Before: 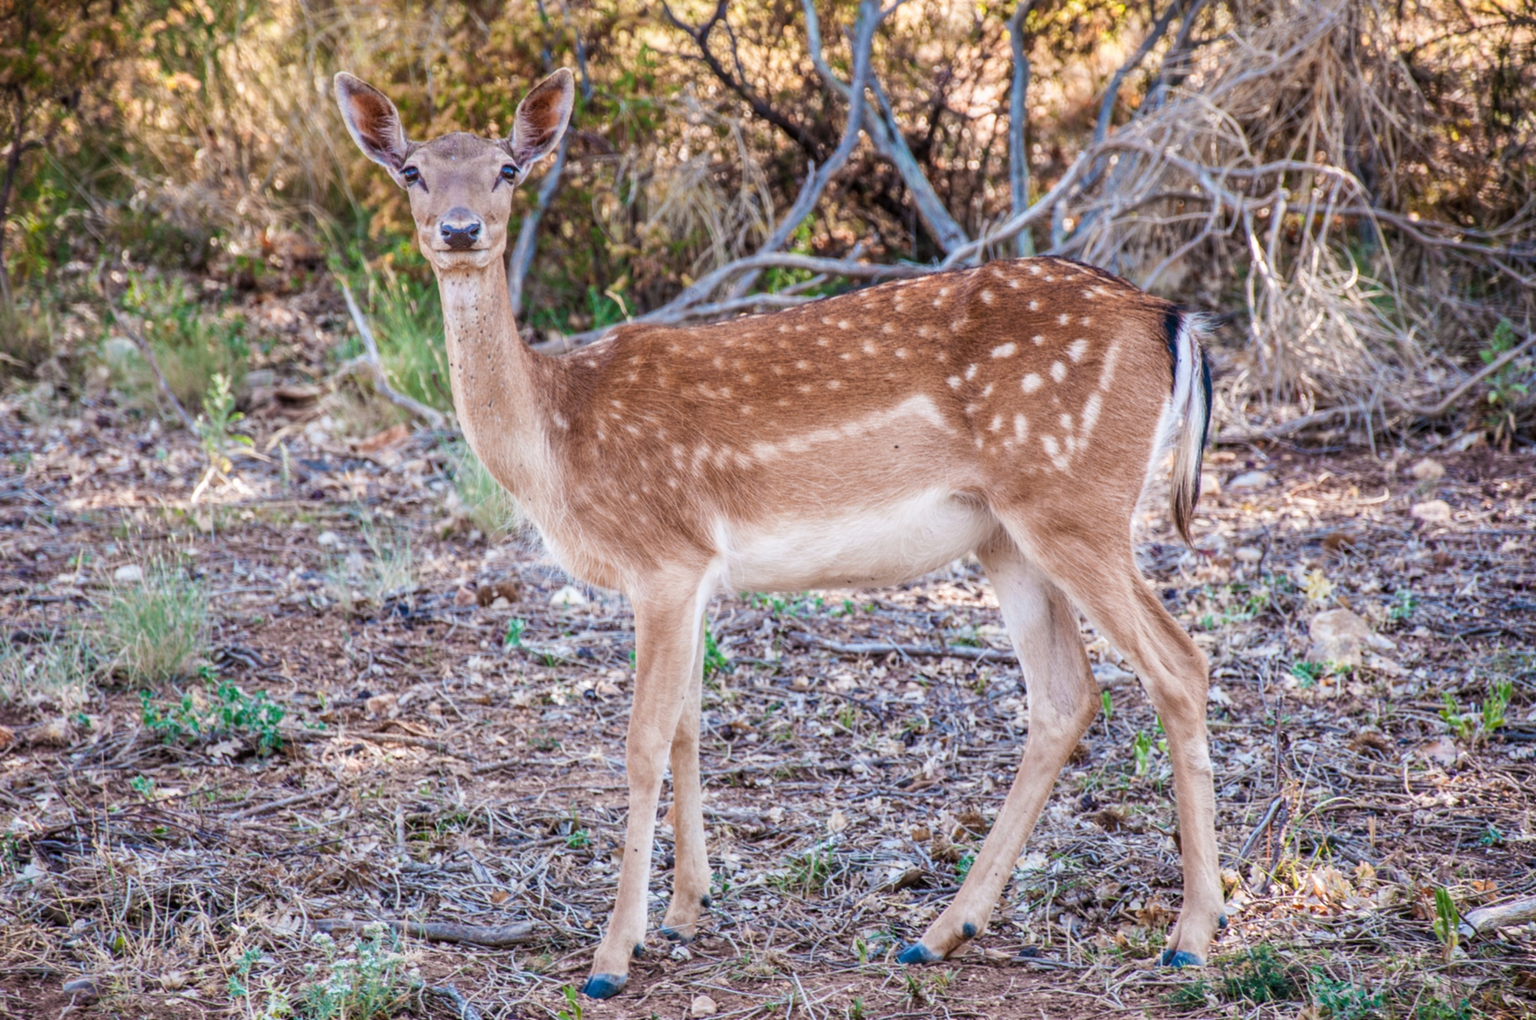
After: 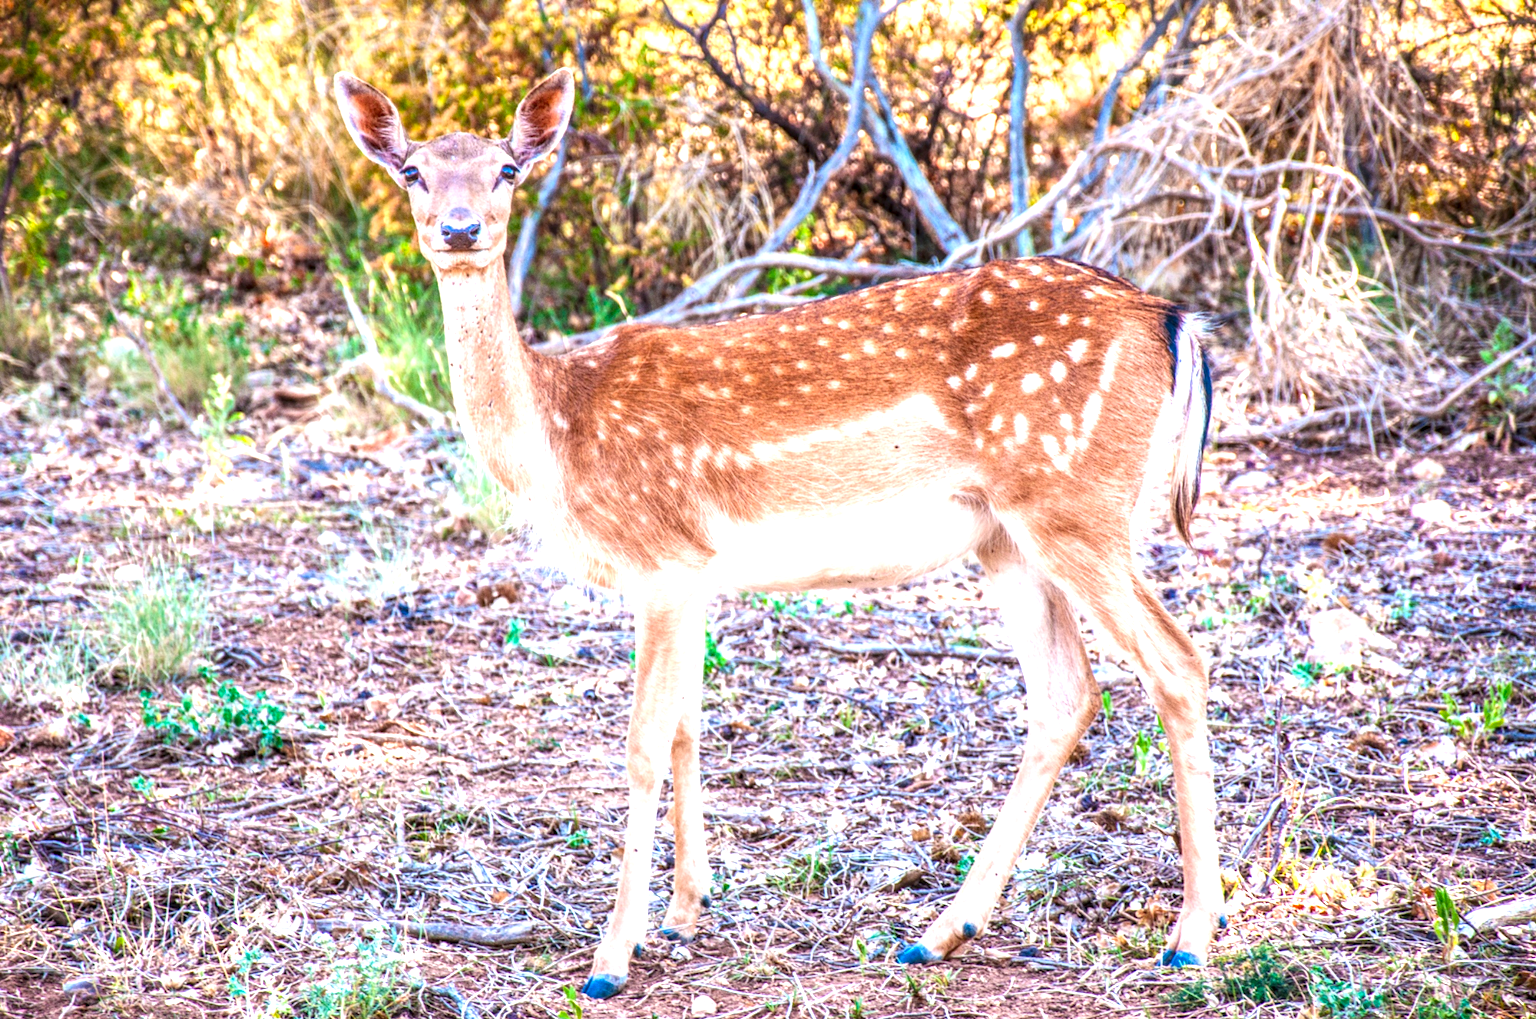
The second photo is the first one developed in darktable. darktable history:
exposure: black level correction 0, exposure 1.2 EV, compensate exposure bias true, compensate highlight preservation false
local contrast: on, module defaults
grain: coarseness 0.09 ISO, strength 16.61%
contrast brightness saturation: brightness -0.02, saturation 0.35
